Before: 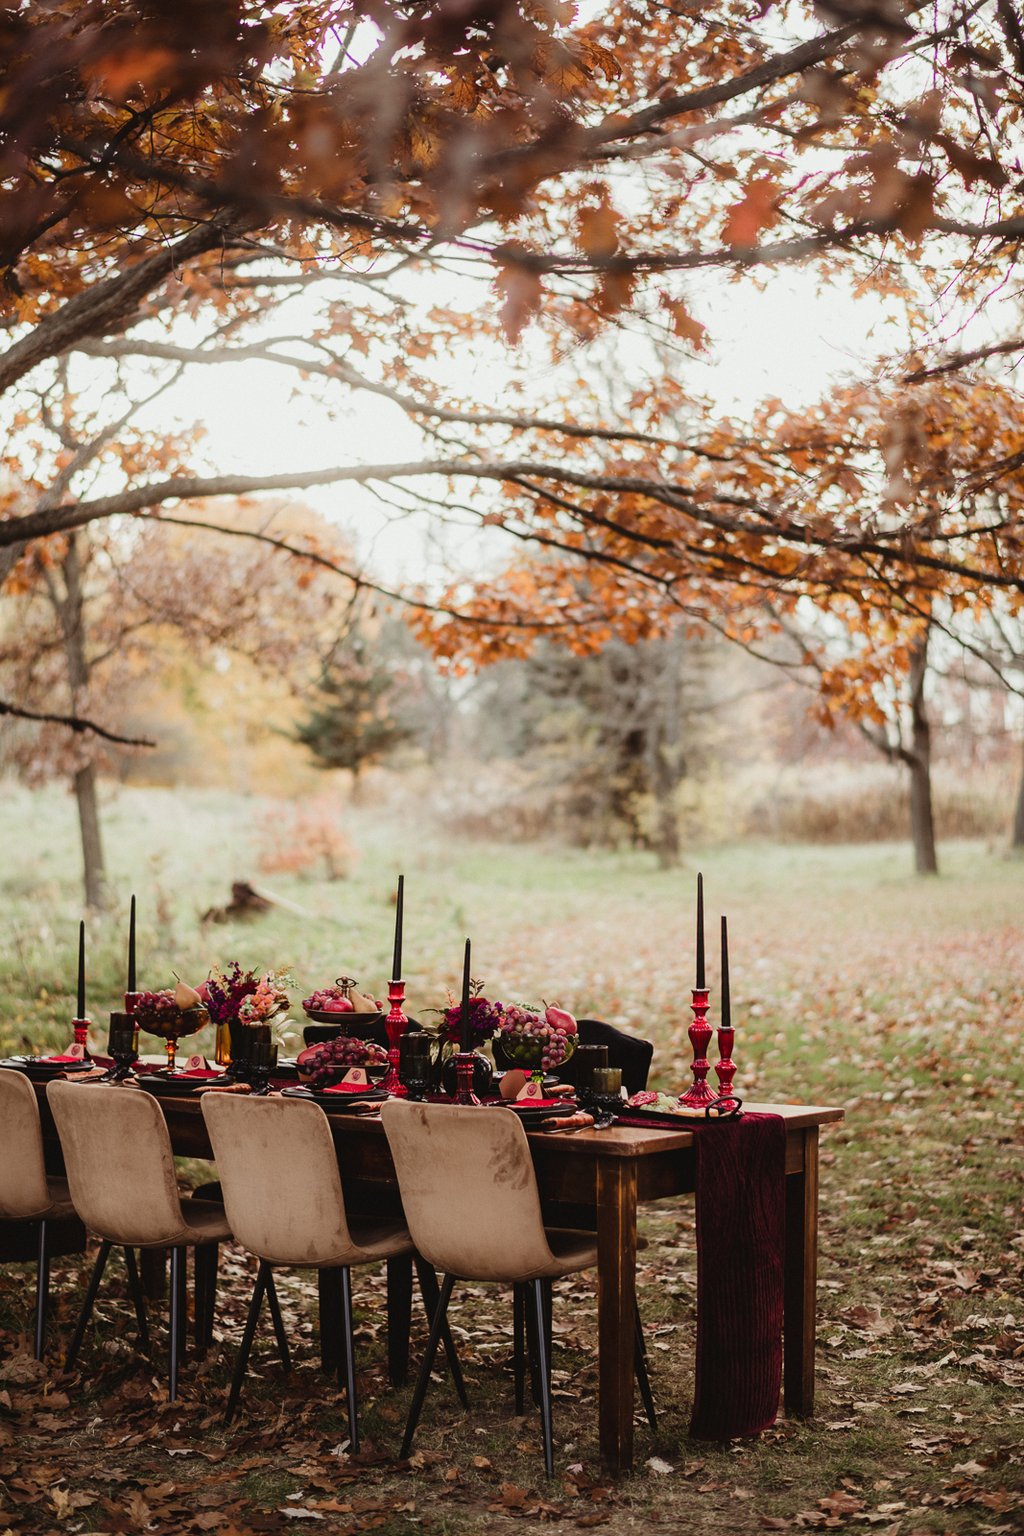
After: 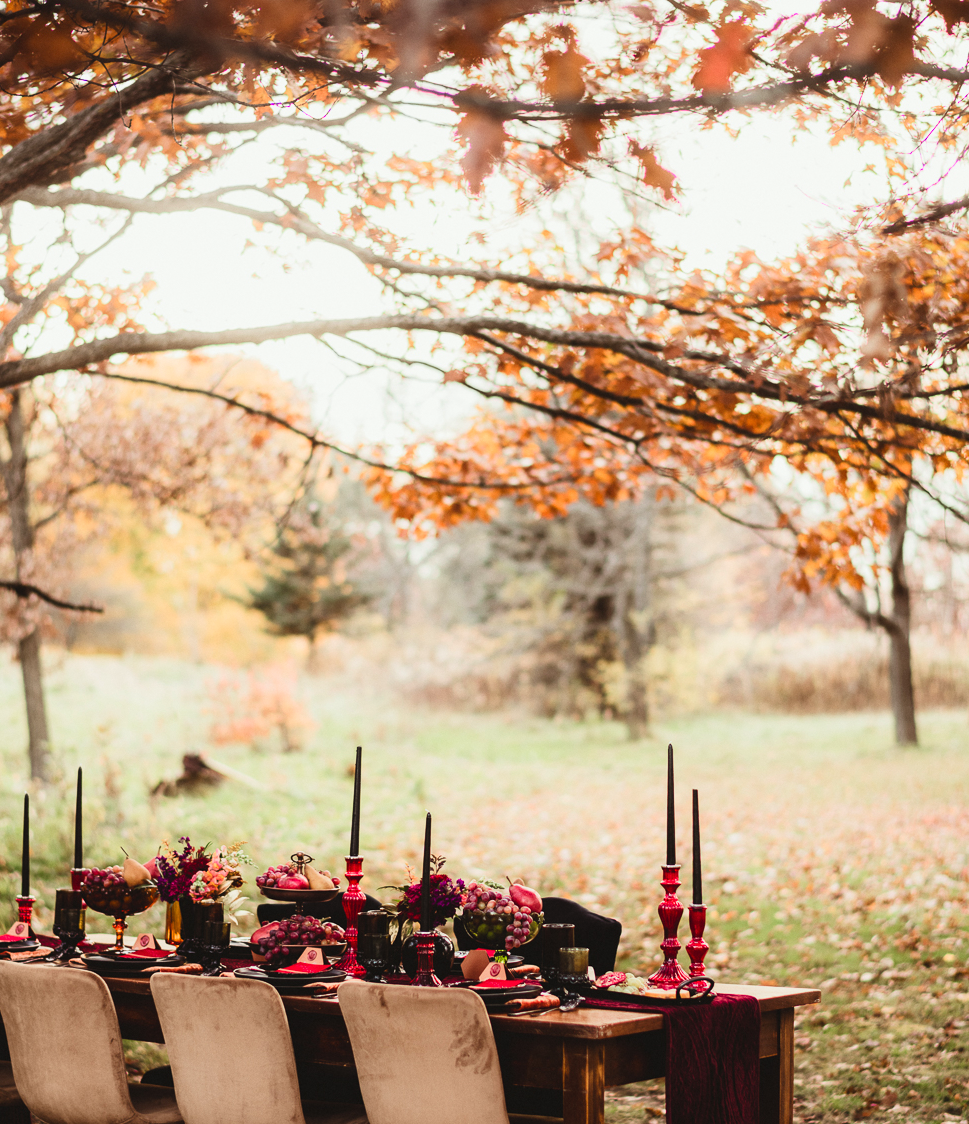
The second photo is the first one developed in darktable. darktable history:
crop: left 5.596%, top 10.314%, right 3.534%, bottom 19.395%
contrast brightness saturation: contrast 0.2, brightness 0.16, saturation 0.22
